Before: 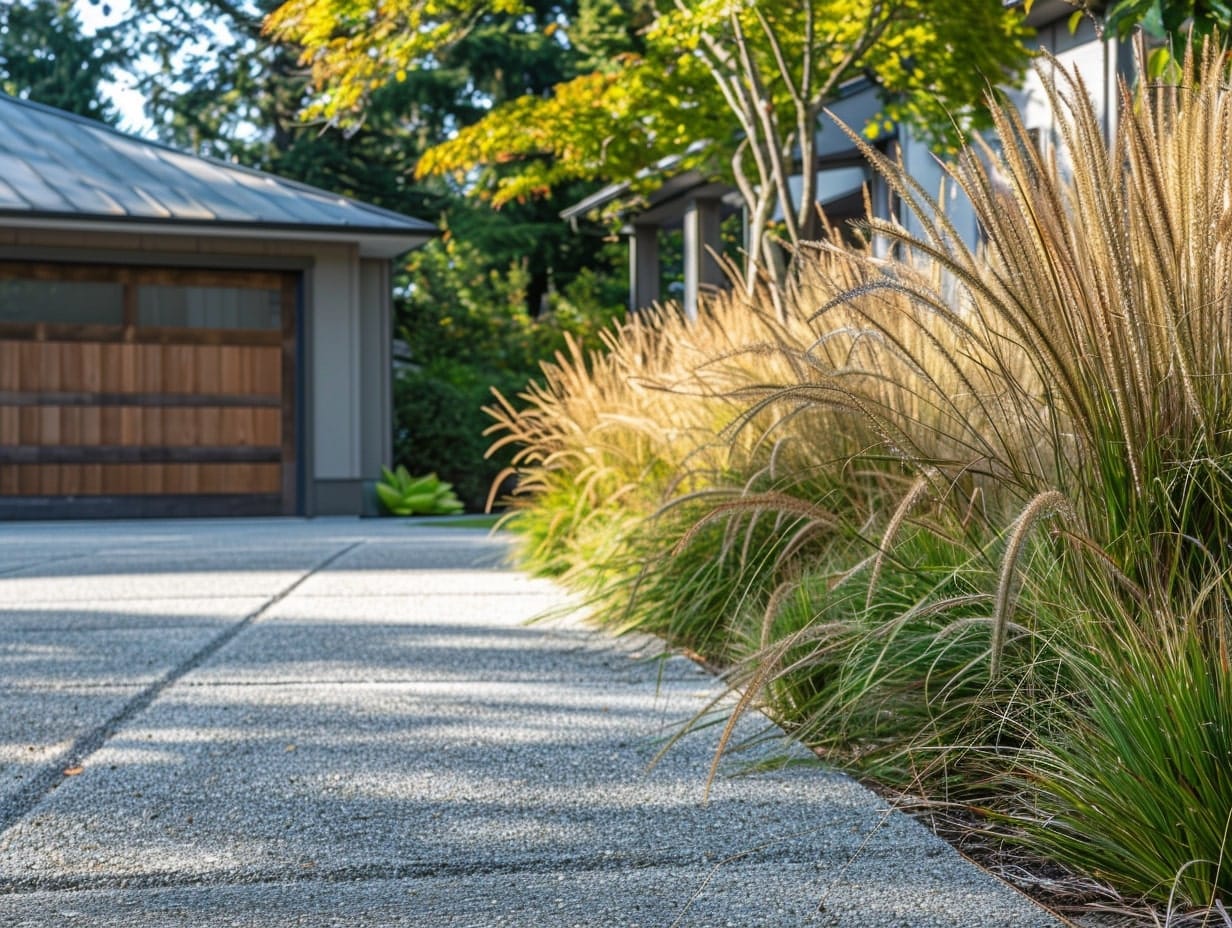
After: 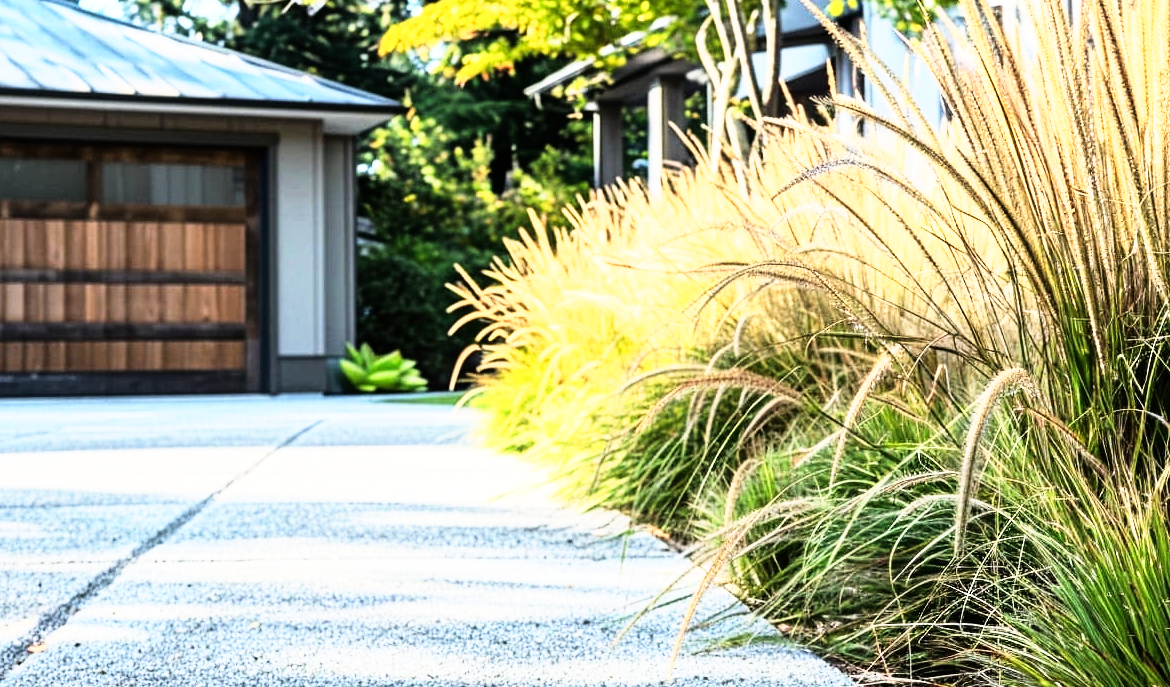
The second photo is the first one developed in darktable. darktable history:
base curve: curves: ch0 [(0, 0) (0.688, 0.865) (1, 1)], preserve colors none
rgb curve: curves: ch0 [(0, 0) (0.21, 0.15) (0.24, 0.21) (0.5, 0.75) (0.75, 0.96) (0.89, 0.99) (1, 1)]; ch1 [(0, 0.02) (0.21, 0.13) (0.25, 0.2) (0.5, 0.67) (0.75, 0.9) (0.89, 0.97) (1, 1)]; ch2 [(0, 0.02) (0.21, 0.13) (0.25, 0.2) (0.5, 0.67) (0.75, 0.9) (0.89, 0.97) (1, 1)], compensate middle gray true
crop and rotate: left 2.991%, top 13.302%, right 1.981%, bottom 12.636%
